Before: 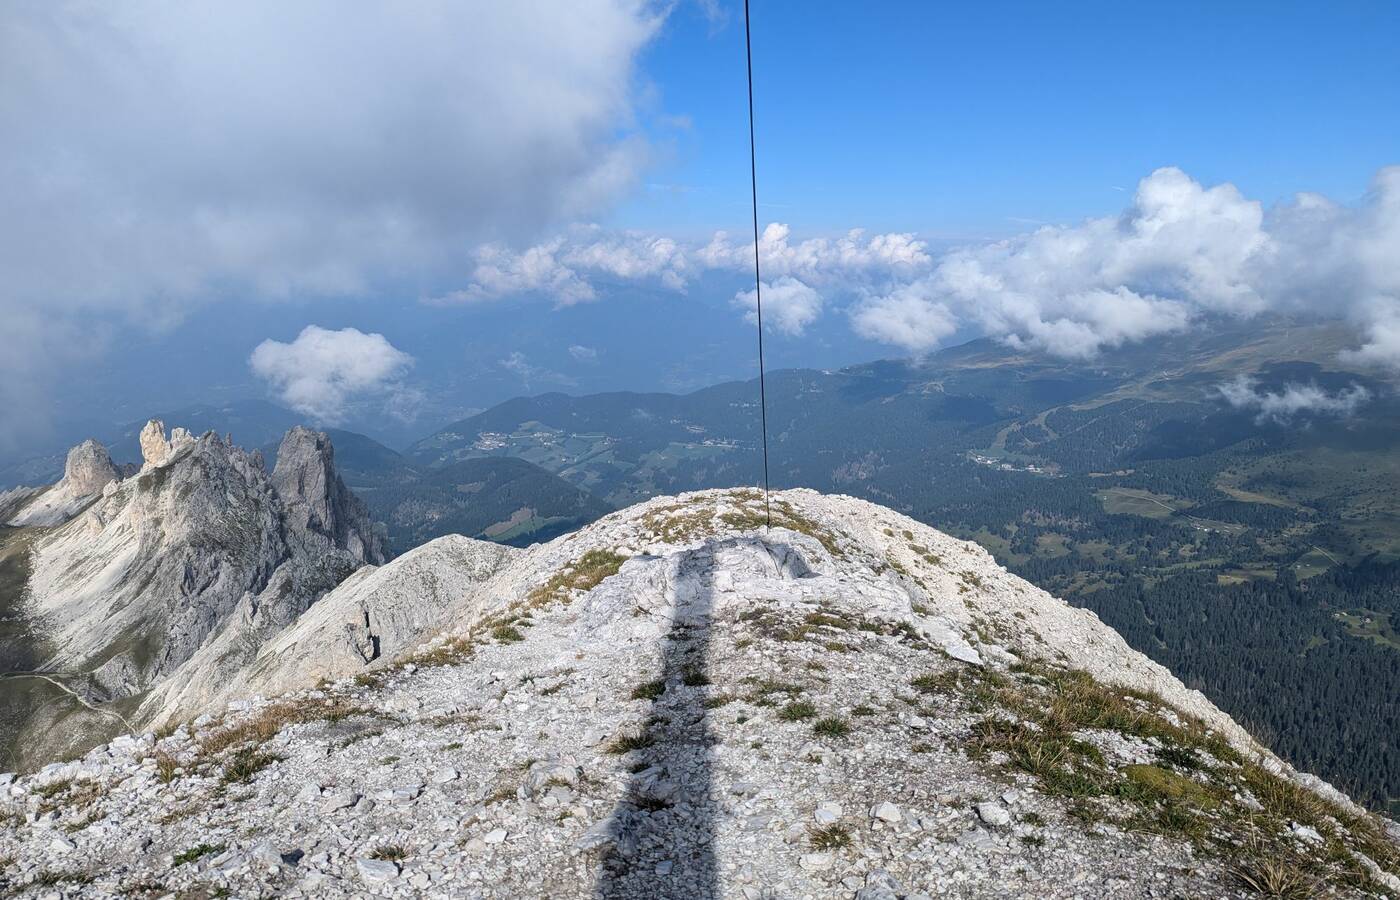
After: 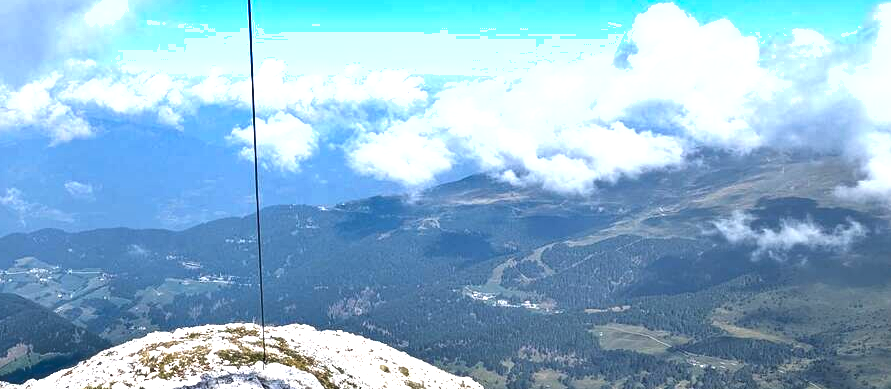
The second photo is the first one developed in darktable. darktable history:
crop: left 36.005%, top 18.293%, right 0.31%, bottom 38.444%
levels: levels [0.016, 0.492, 0.969]
shadows and highlights: soften with gaussian
exposure: exposure 1 EV, compensate highlight preservation false
tone equalizer: on, module defaults
